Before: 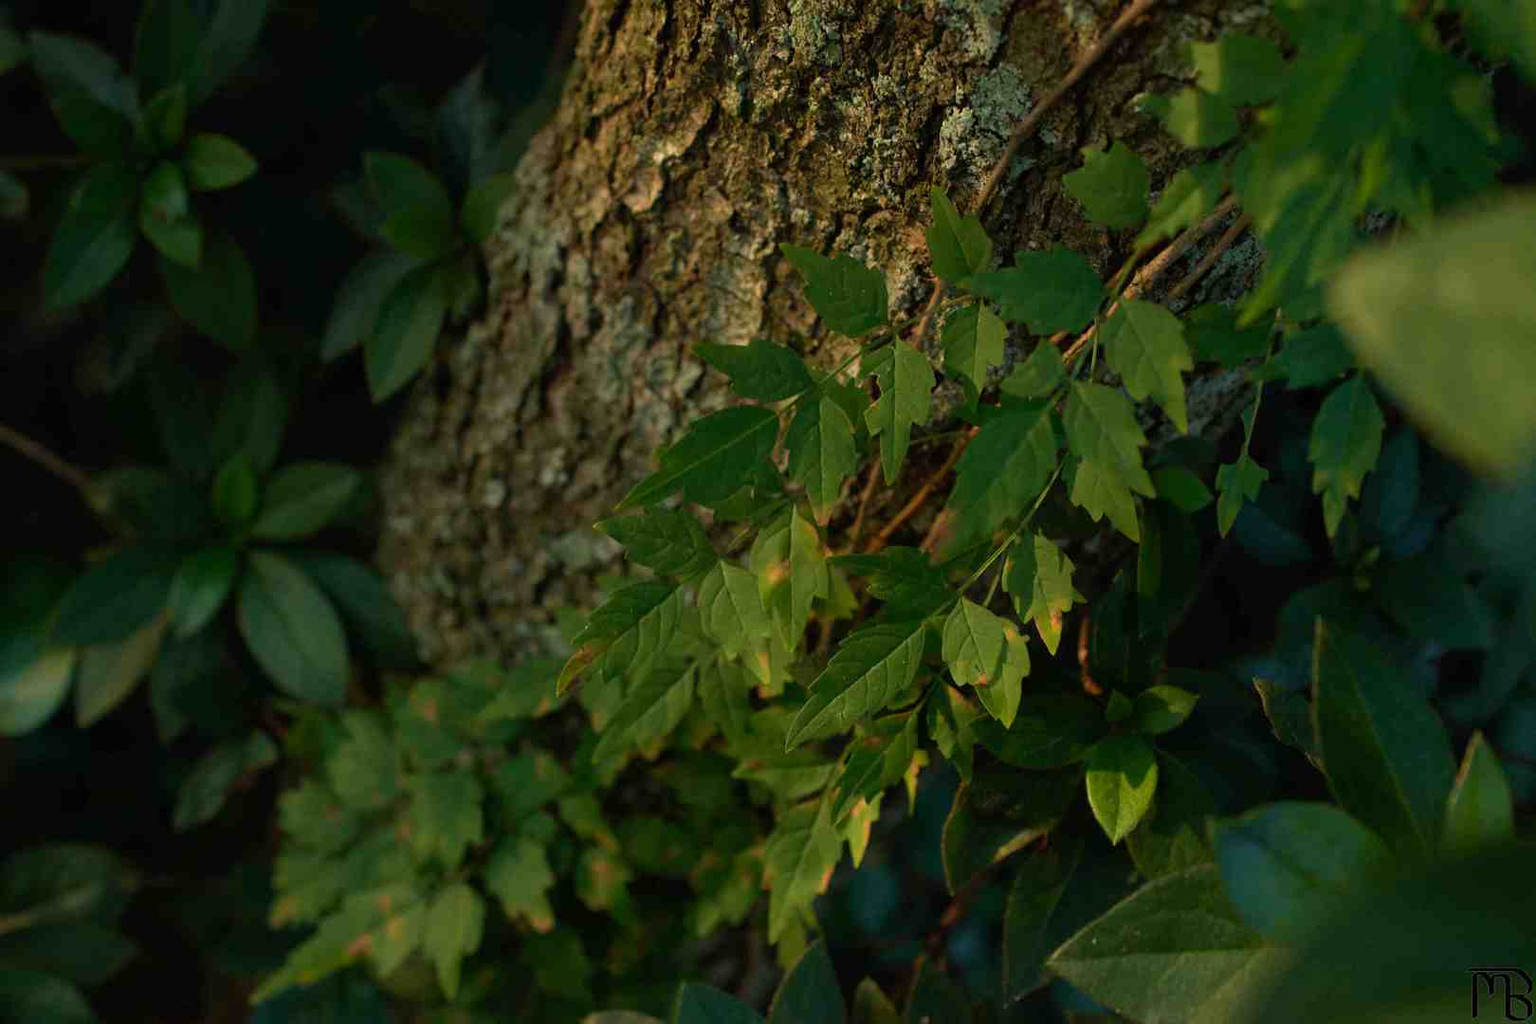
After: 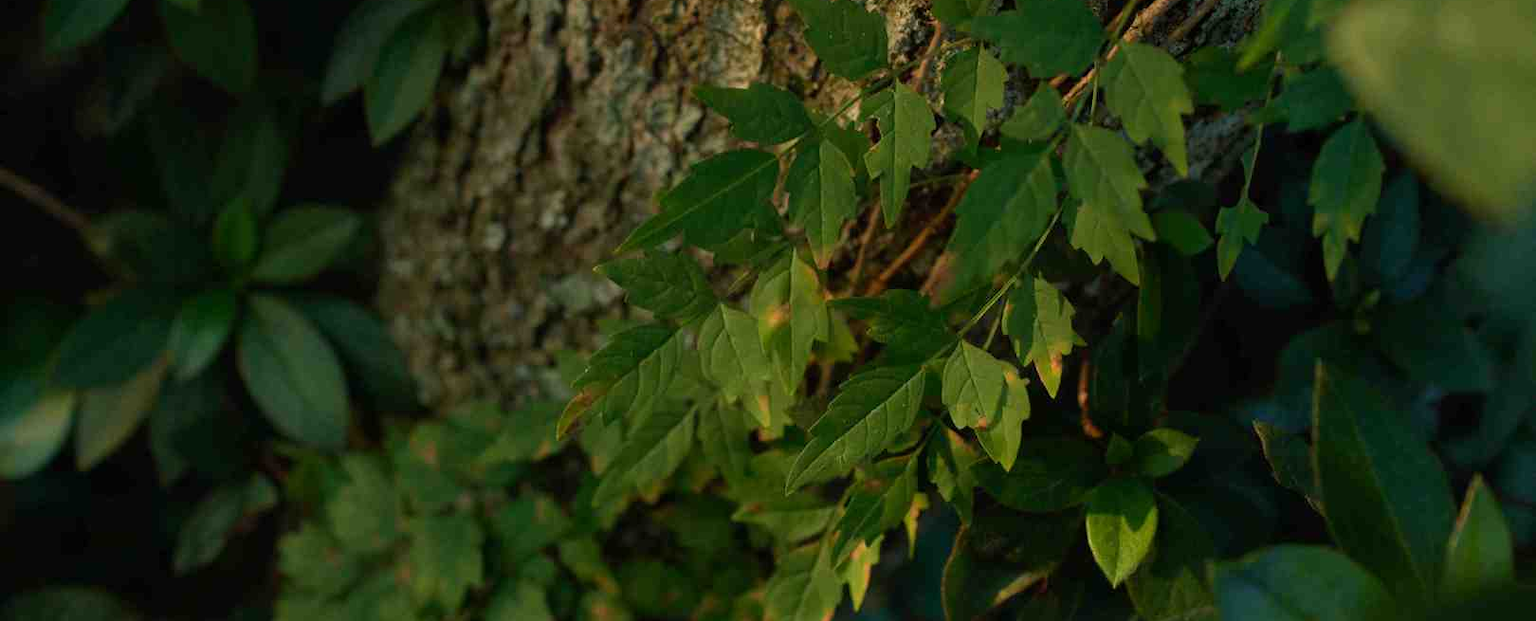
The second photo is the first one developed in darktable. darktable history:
crop and rotate: top 25.139%, bottom 14.045%
